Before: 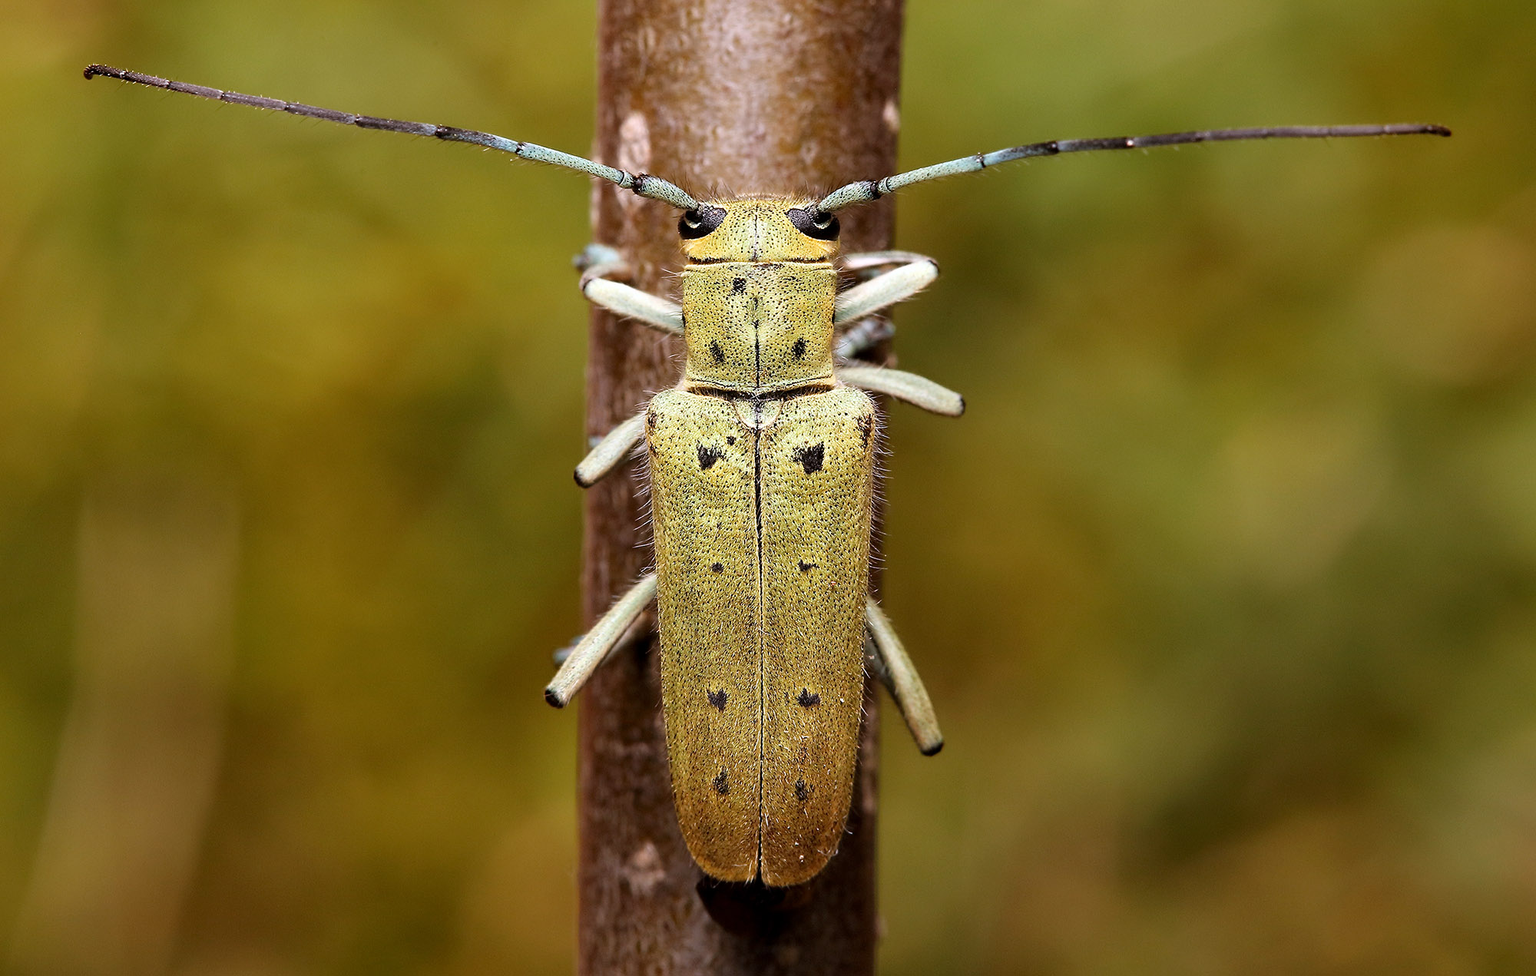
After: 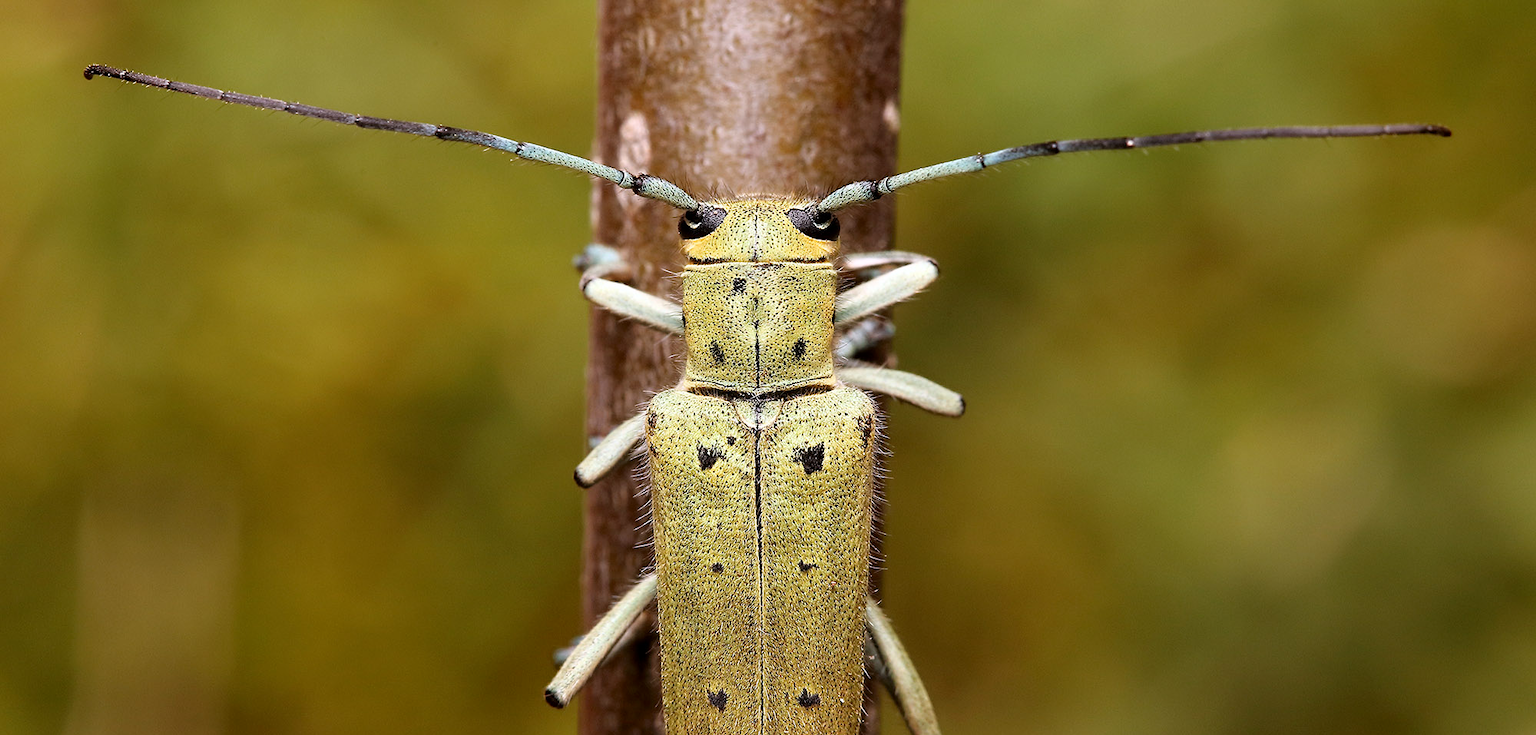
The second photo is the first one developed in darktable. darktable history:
crop: bottom 24.572%
shadows and highlights: shadows -31.83, highlights 30.41
